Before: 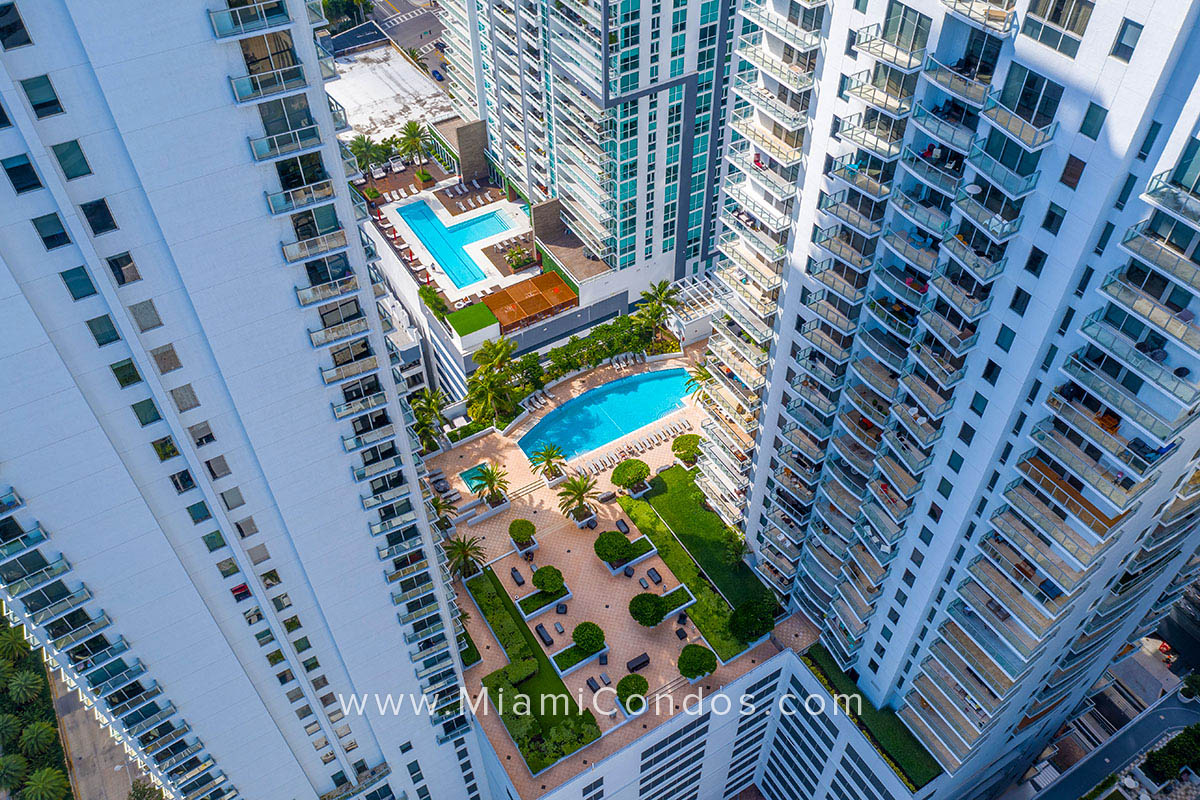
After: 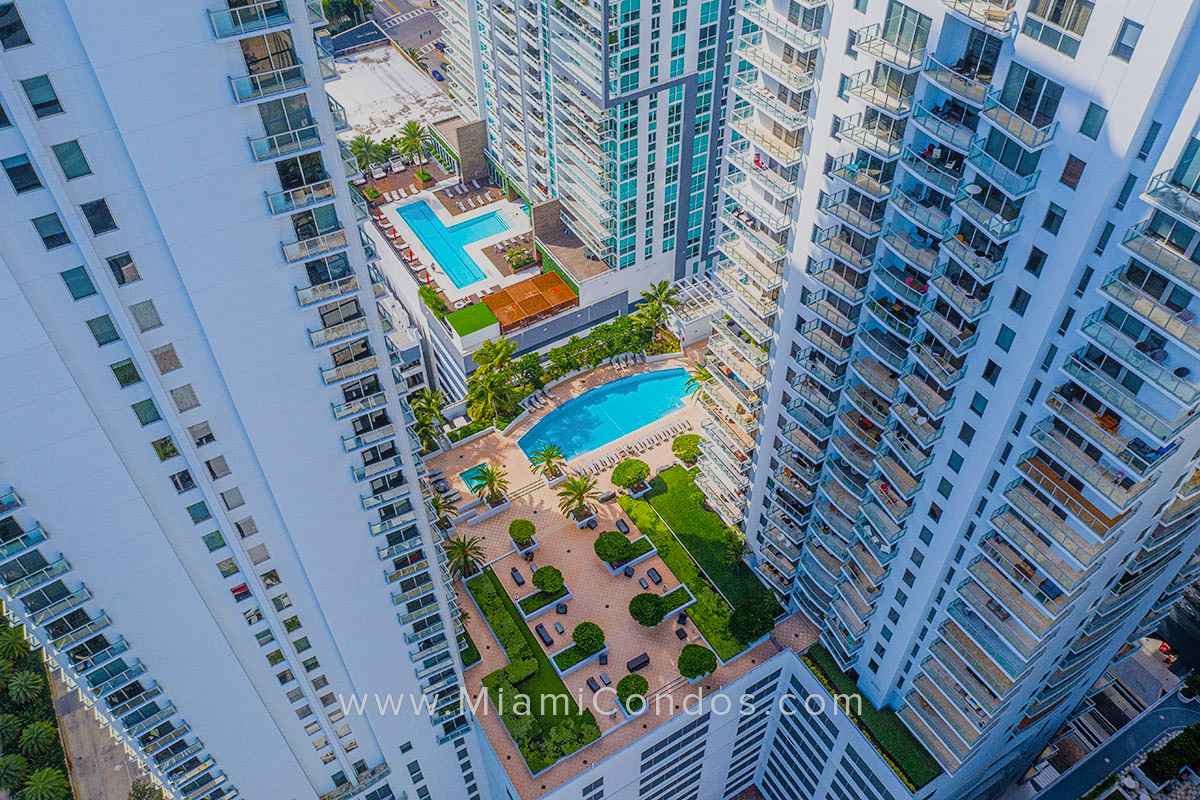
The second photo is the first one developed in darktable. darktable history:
contrast equalizer: y [[0.439, 0.44, 0.442, 0.457, 0.493, 0.498], [0.5 ×6], [0.5 ×6], [0 ×6], [0 ×6]]
filmic rgb: hardness 4.17
contrast brightness saturation: contrast 0.1, brightness 0.03, saturation 0.09
